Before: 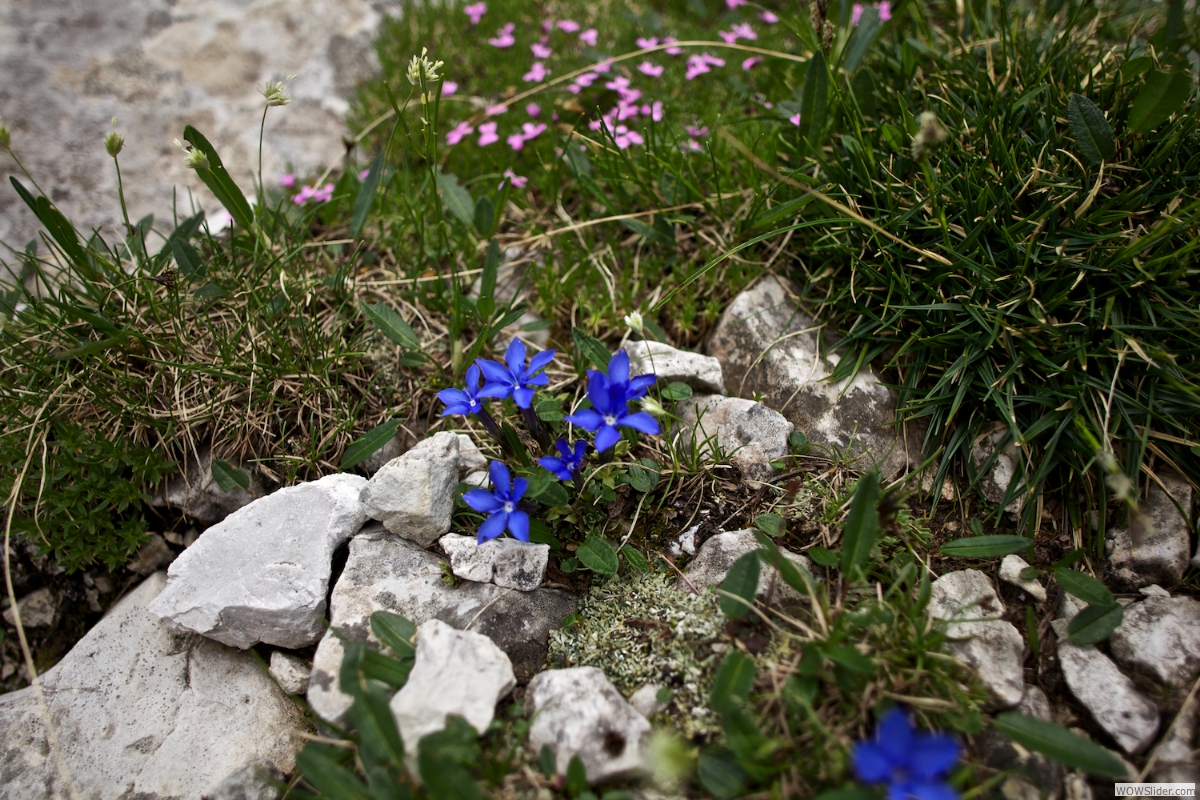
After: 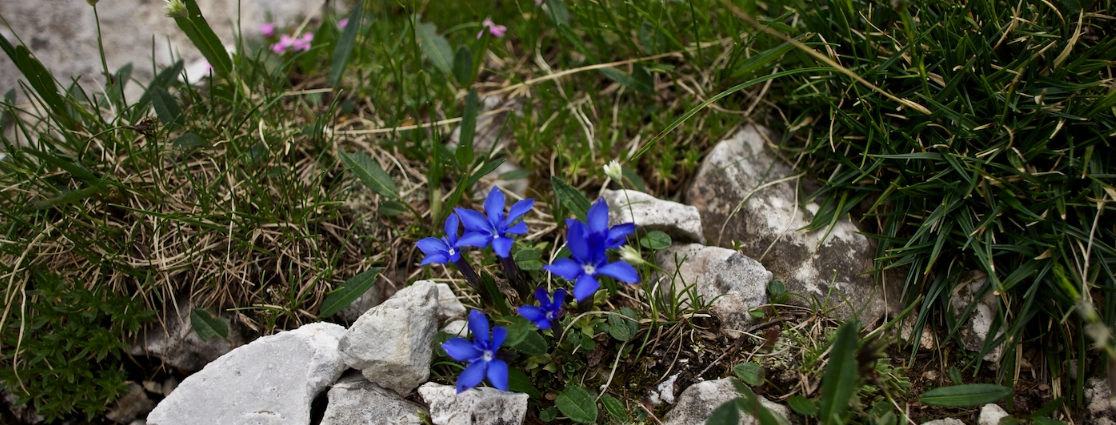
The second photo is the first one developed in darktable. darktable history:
crop: left 1.787%, top 18.985%, right 5.184%, bottom 27.779%
exposure: exposure -0.21 EV, compensate exposure bias true, compensate highlight preservation false
